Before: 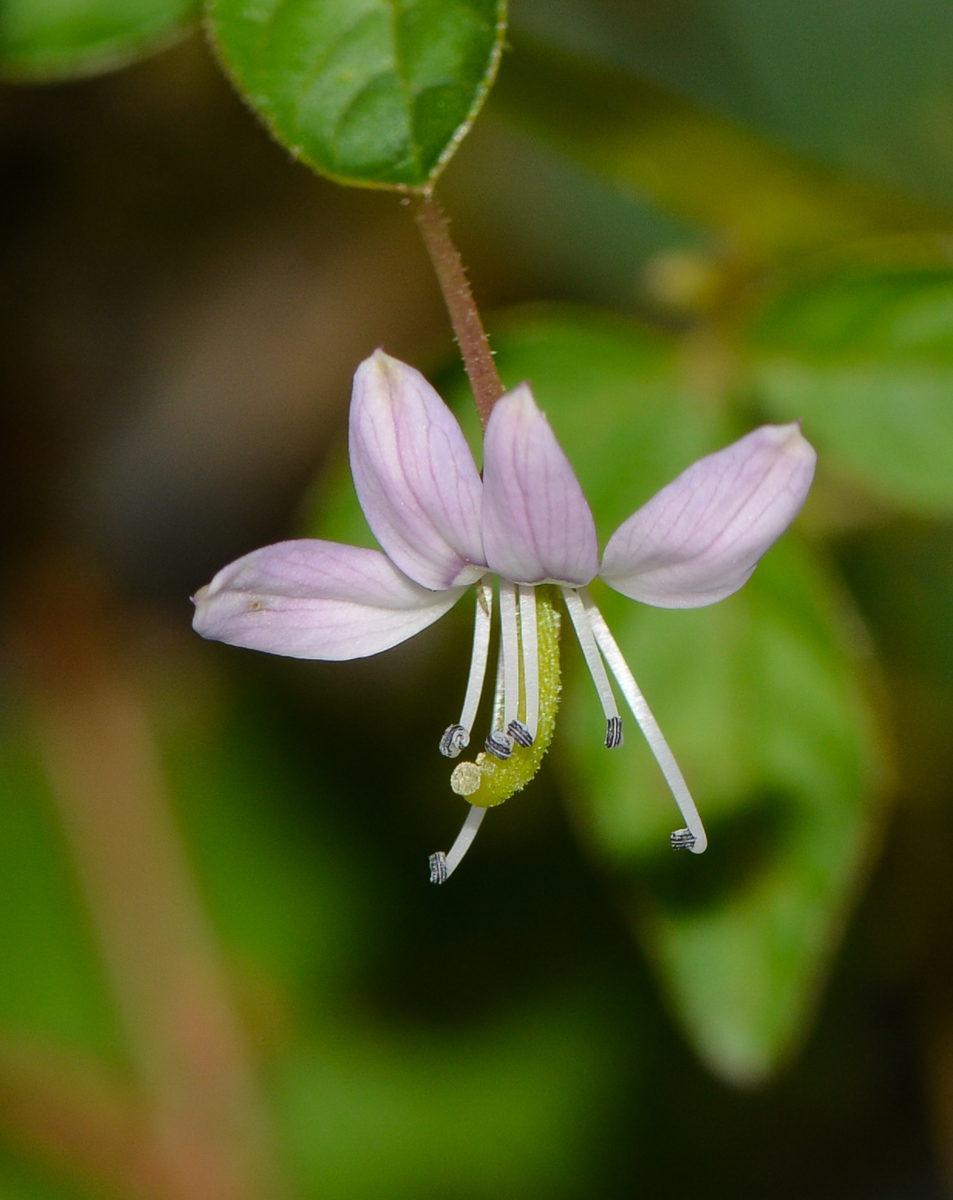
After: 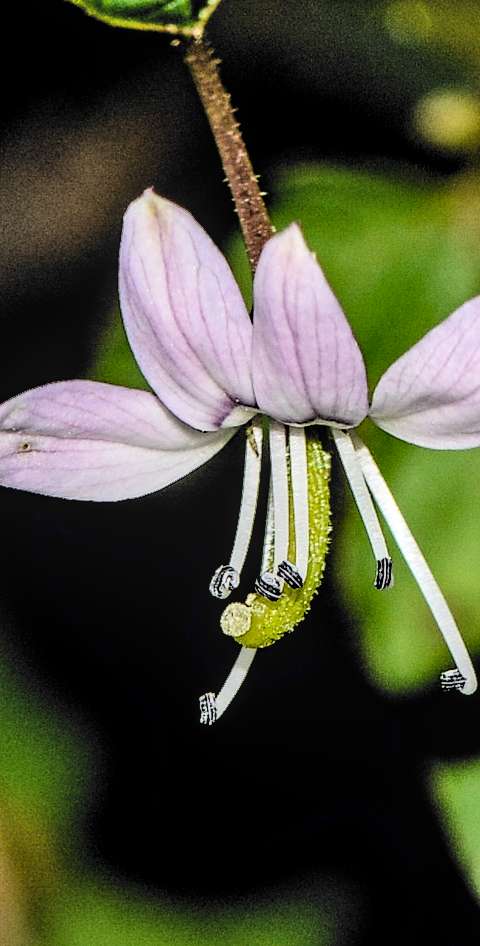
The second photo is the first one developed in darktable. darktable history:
contrast equalizer: octaves 7, y [[0.5, 0.542, 0.583, 0.625, 0.667, 0.708], [0.5 ×6], [0.5 ×6], [0 ×6], [0 ×6]]
exposure: black level correction 0.009, exposure -0.164 EV, compensate exposure bias true, compensate highlight preservation false
shadows and highlights: soften with gaussian
filmic rgb: black relative exposure -5.09 EV, white relative exposure 4 EV, hardness 2.89, contrast 1.301, highlights saturation mix -29.78%, color science v6 (2022), iterations of high-quality reconstruction 0
local contrast: on, module defaults
crop and rotate: angle 0.012°, left 24.199%, top 13.255%, right 25.371%, bottom 7.81%
tone equalizer: -8 EV -1.08 EV, -7 EV -1.02 EV, -6 EV -0.889 EV, -5 EV -0.57 EV, -3 EV 0.587 EV, -2 EV 0.856 EV, -1 EV 0.996 EV, +0 EV 1.06 EV, edges refinement/feathering 500, mask exposure compensation -1.57 EV, preserve details no
